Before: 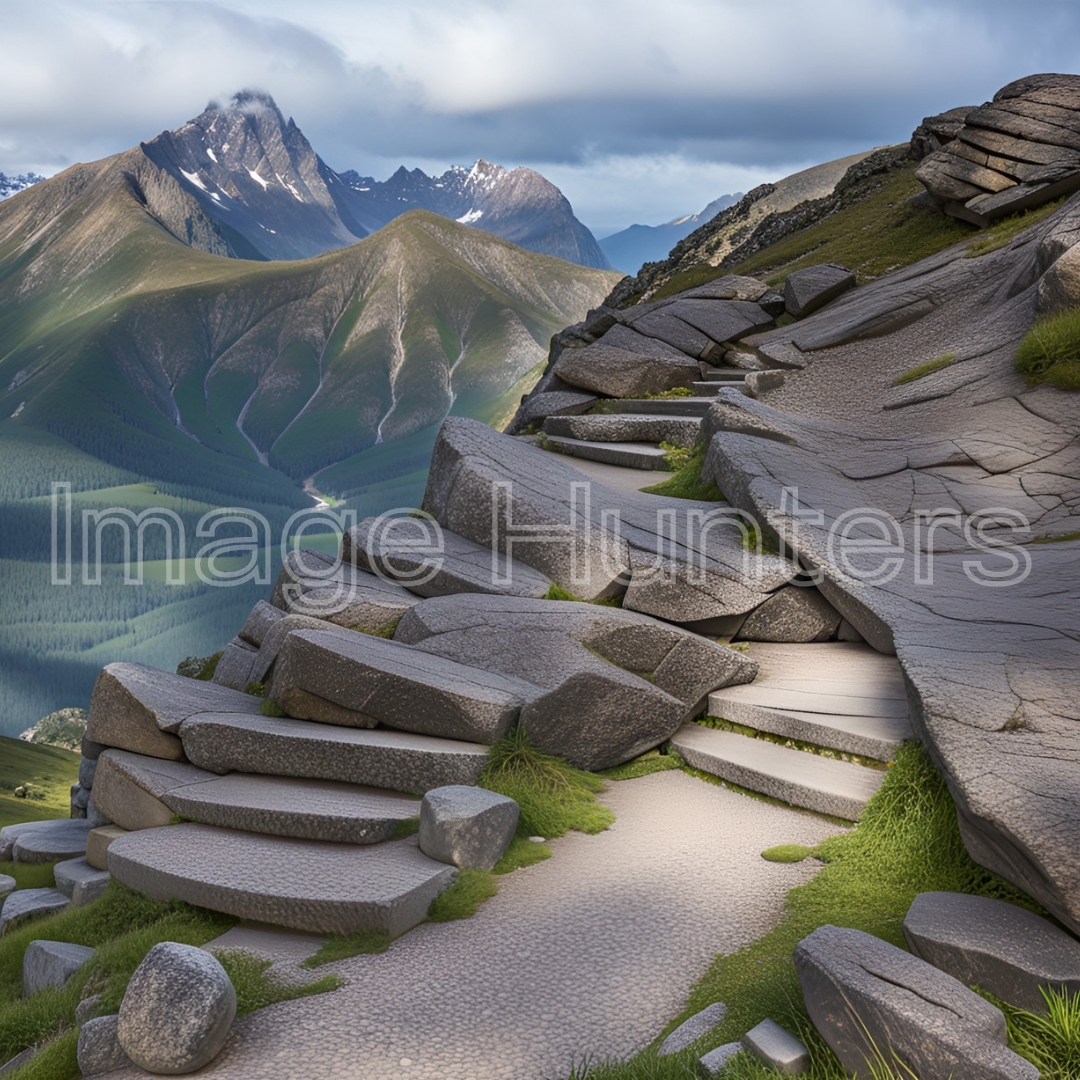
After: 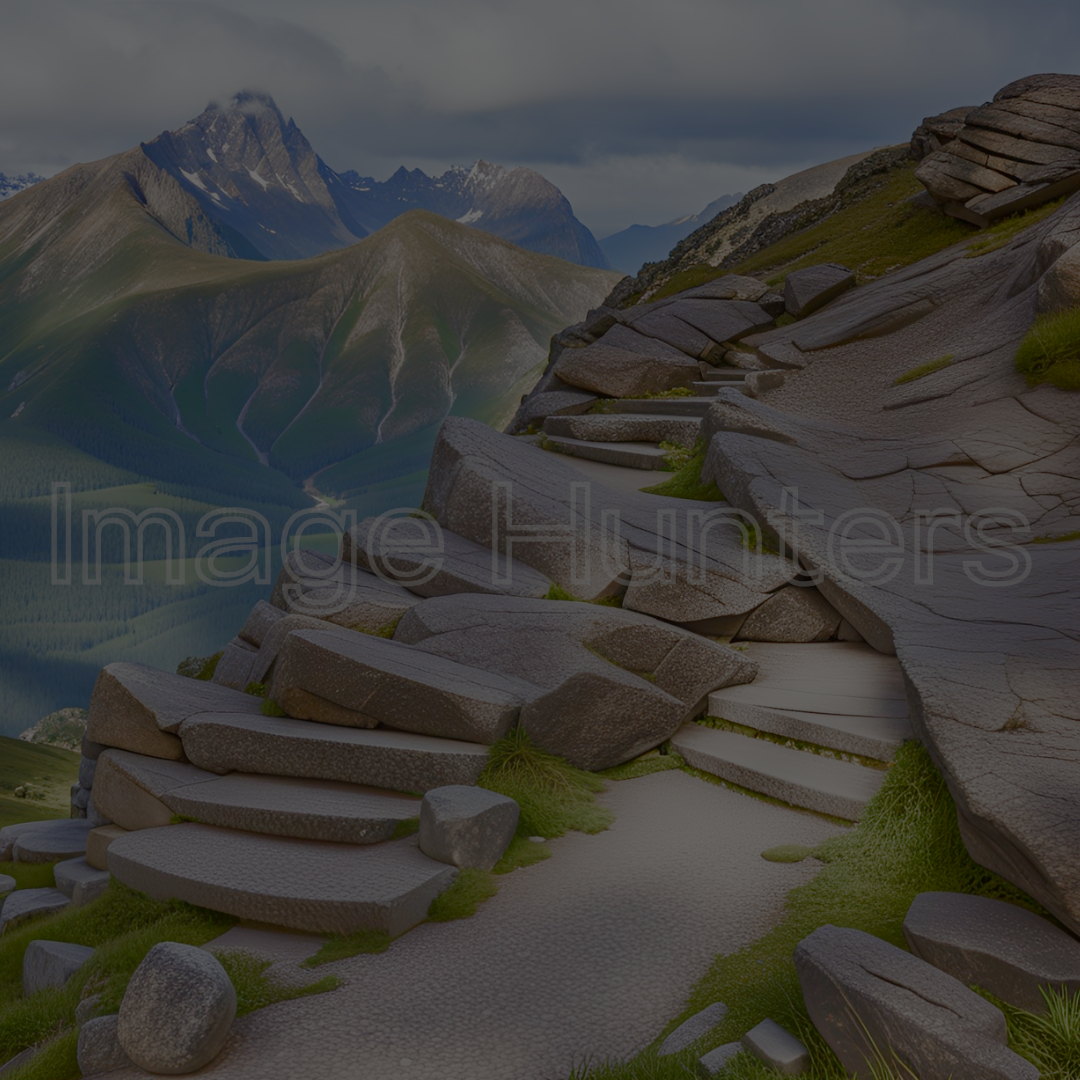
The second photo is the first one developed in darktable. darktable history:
color balance rgb: power › chroma 0.654%, power › hue 60°, perceptual saturation grading › global saturation 20%, perceptual saturation grading › highlights -49.972%, perceptual saturation grading › shadows 23.905%, perceptual brilliance grading › global brilliance -47.787%, contrast -29.833%
exposure: exposure 0.178 EV, compensate highlight preservation false
